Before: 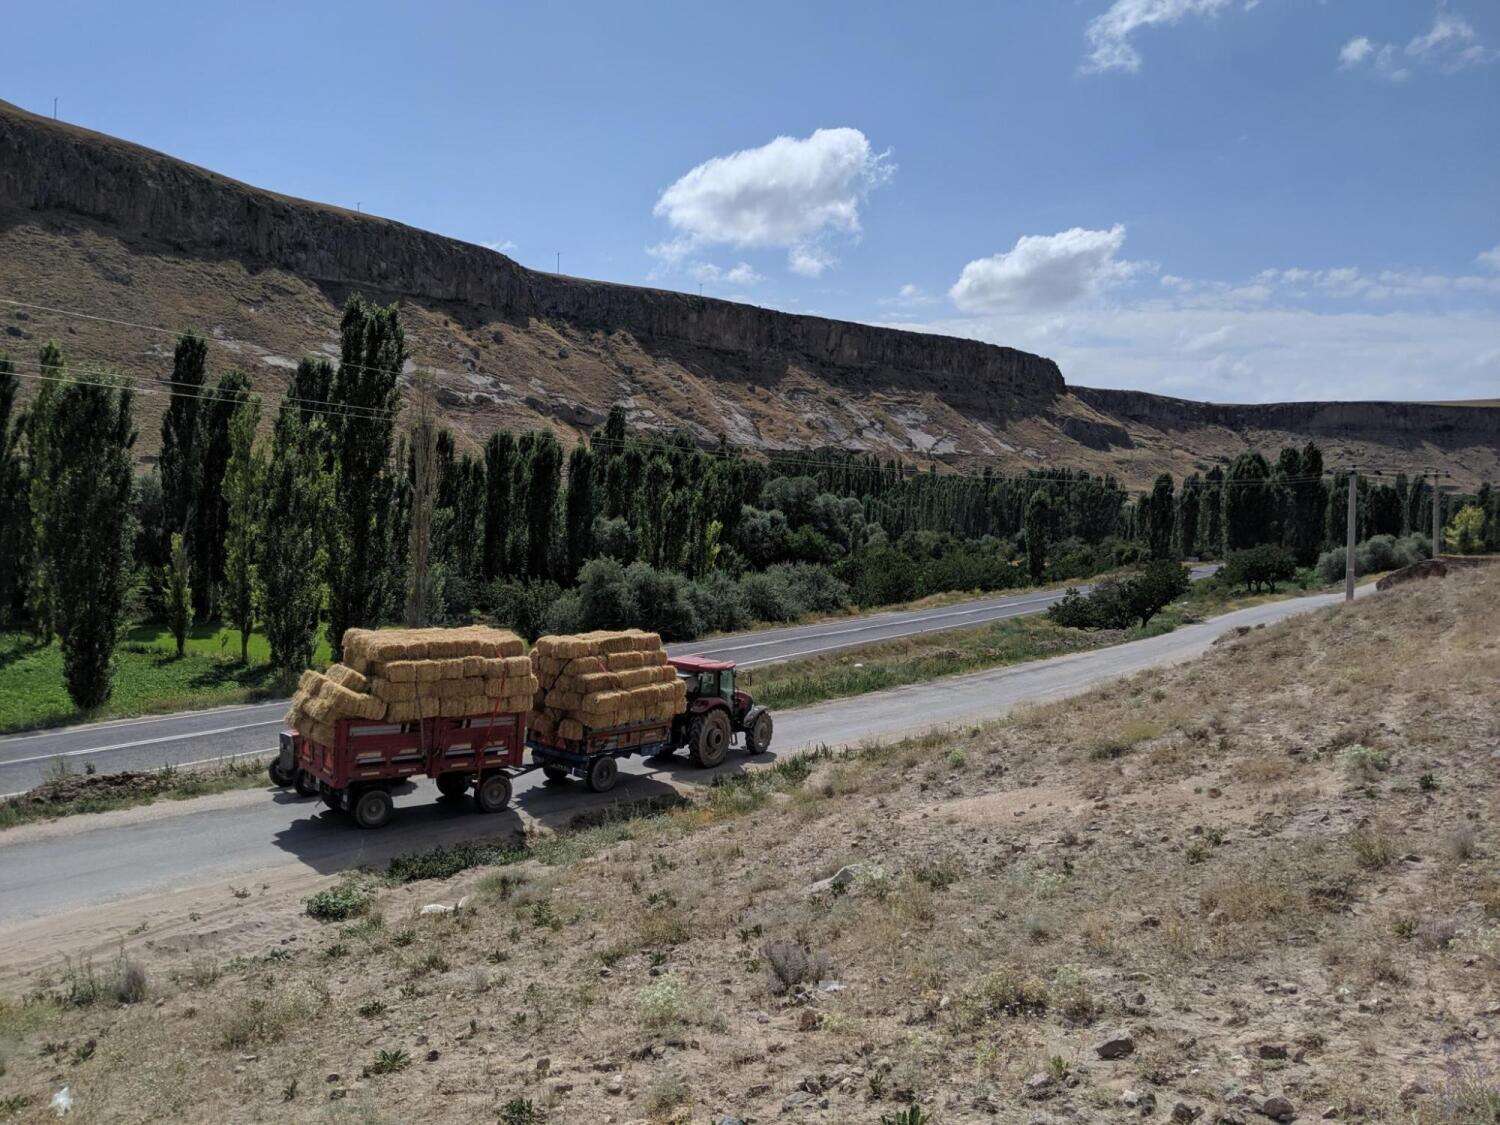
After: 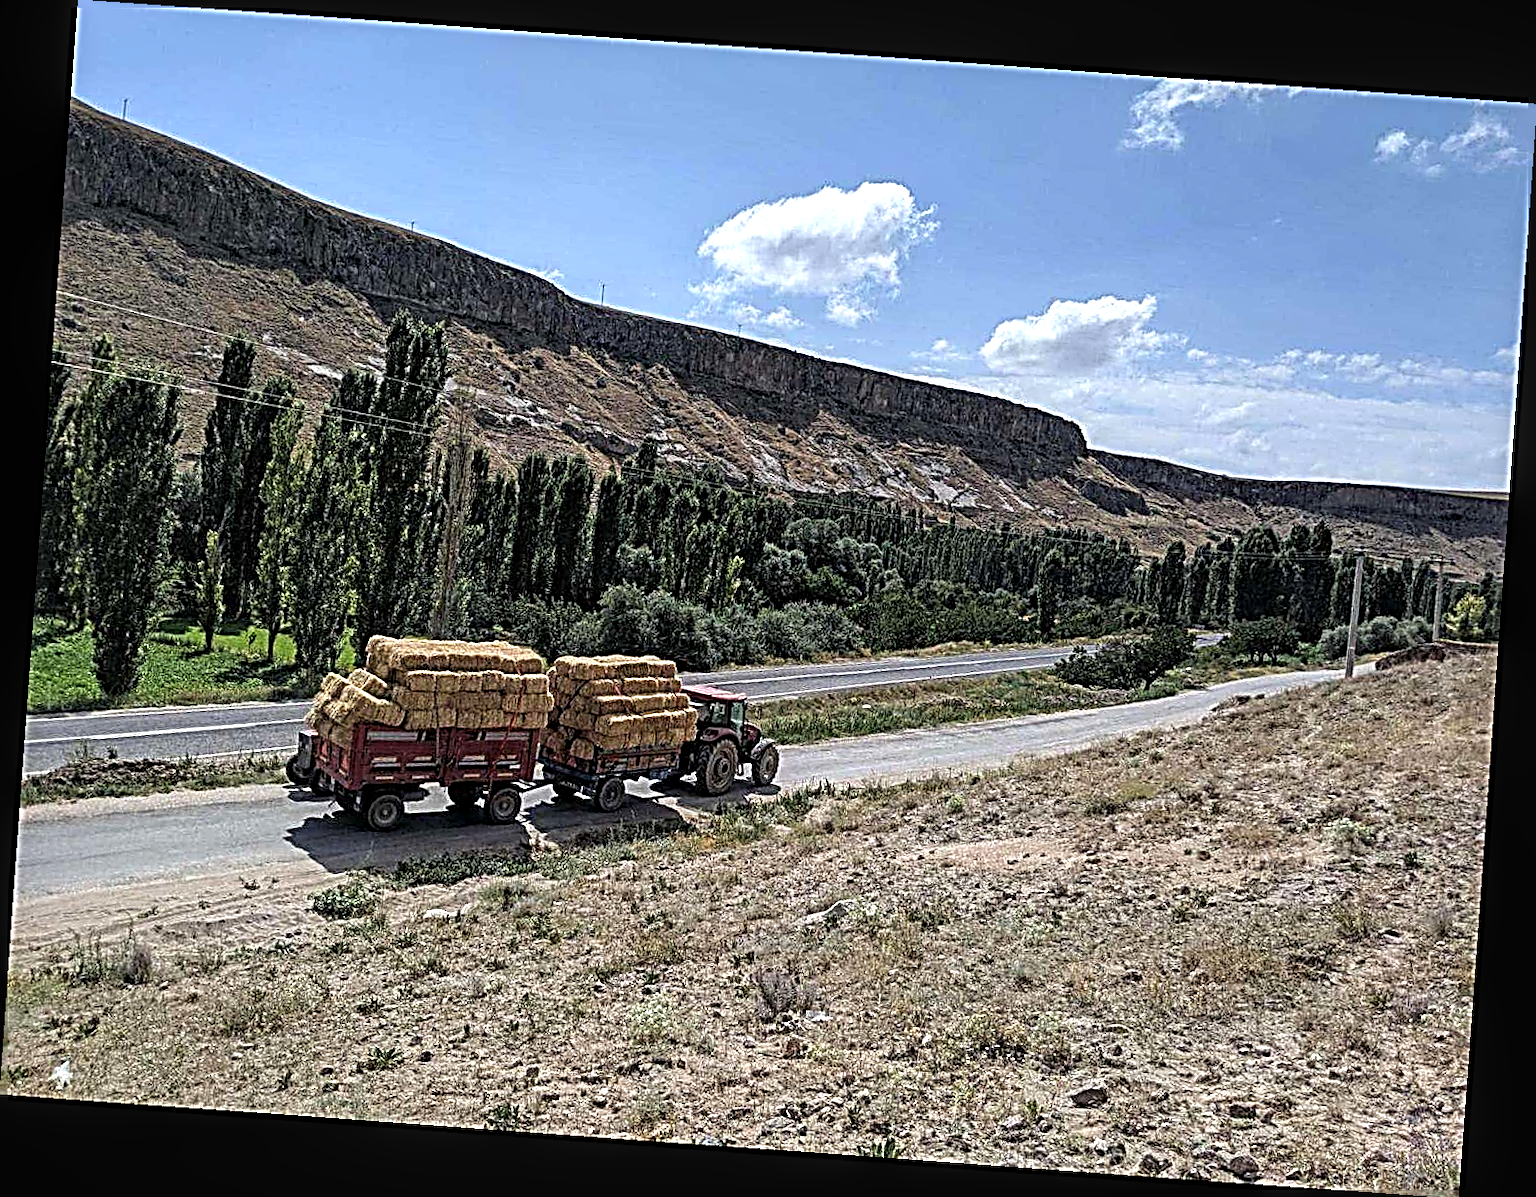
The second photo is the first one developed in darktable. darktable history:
sharpen: radius 3.158, amount 1.731
local contrast: detail 130%
exposure: exposure 0.6 EV, compensate highlight preservation false
rotate and perspective: rotation 4.1°, automatic cropping off
